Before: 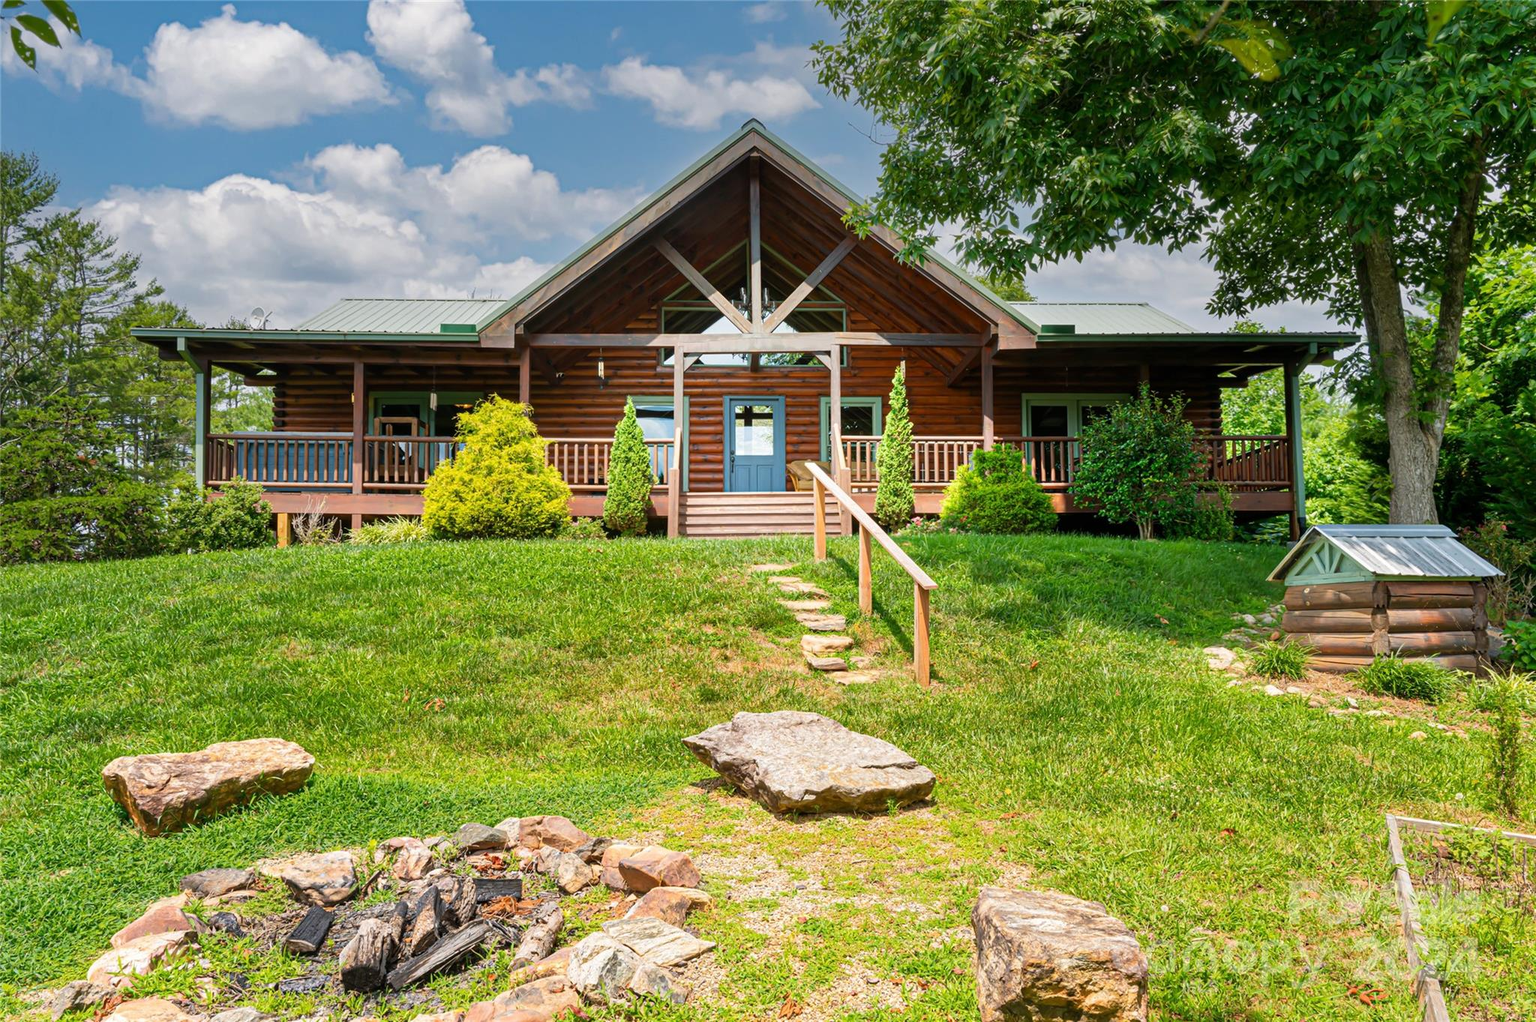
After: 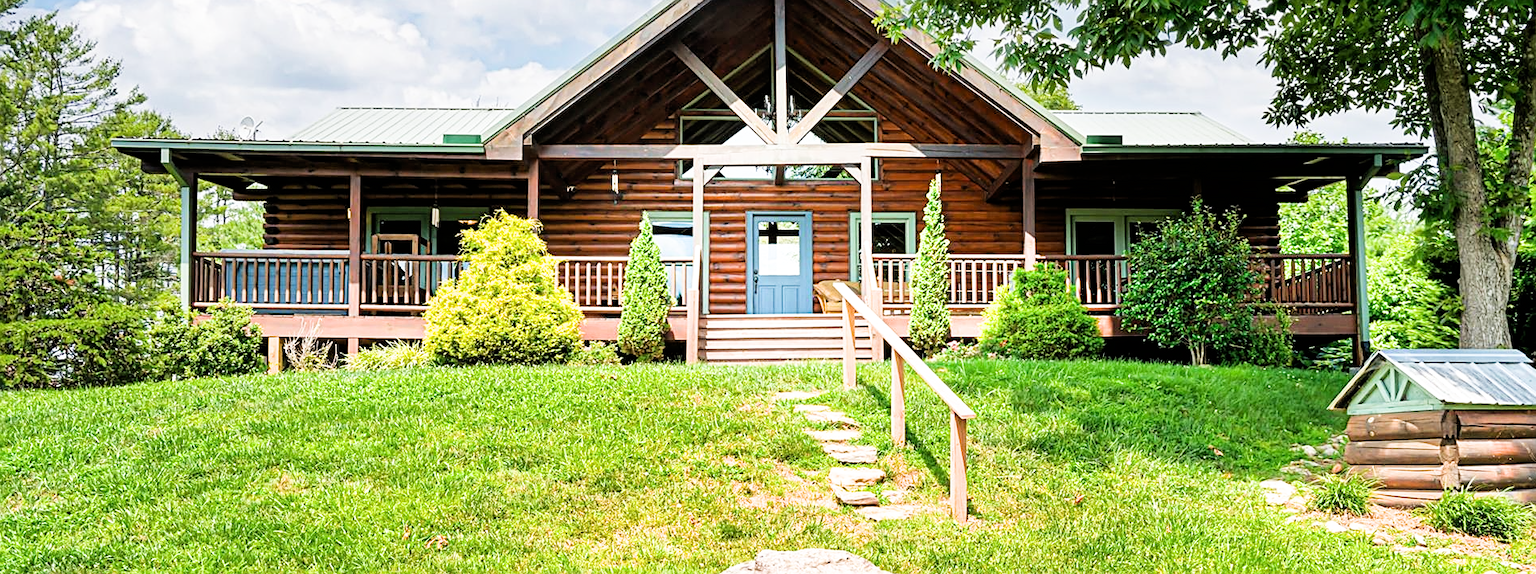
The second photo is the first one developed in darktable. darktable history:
crop: left 1.788%, top 19.502%, right 4.838%, bottom 28.034%
filmic rgb: black relative exposure -5.01 EV, white relative exposure 3.49 EV, hardness 3.16, contrast 1.195, highlights saturation mix -49.72%
exposure: exposure 1.147 EV, compensate highlight preservation false
sharpen: on, module defaults
